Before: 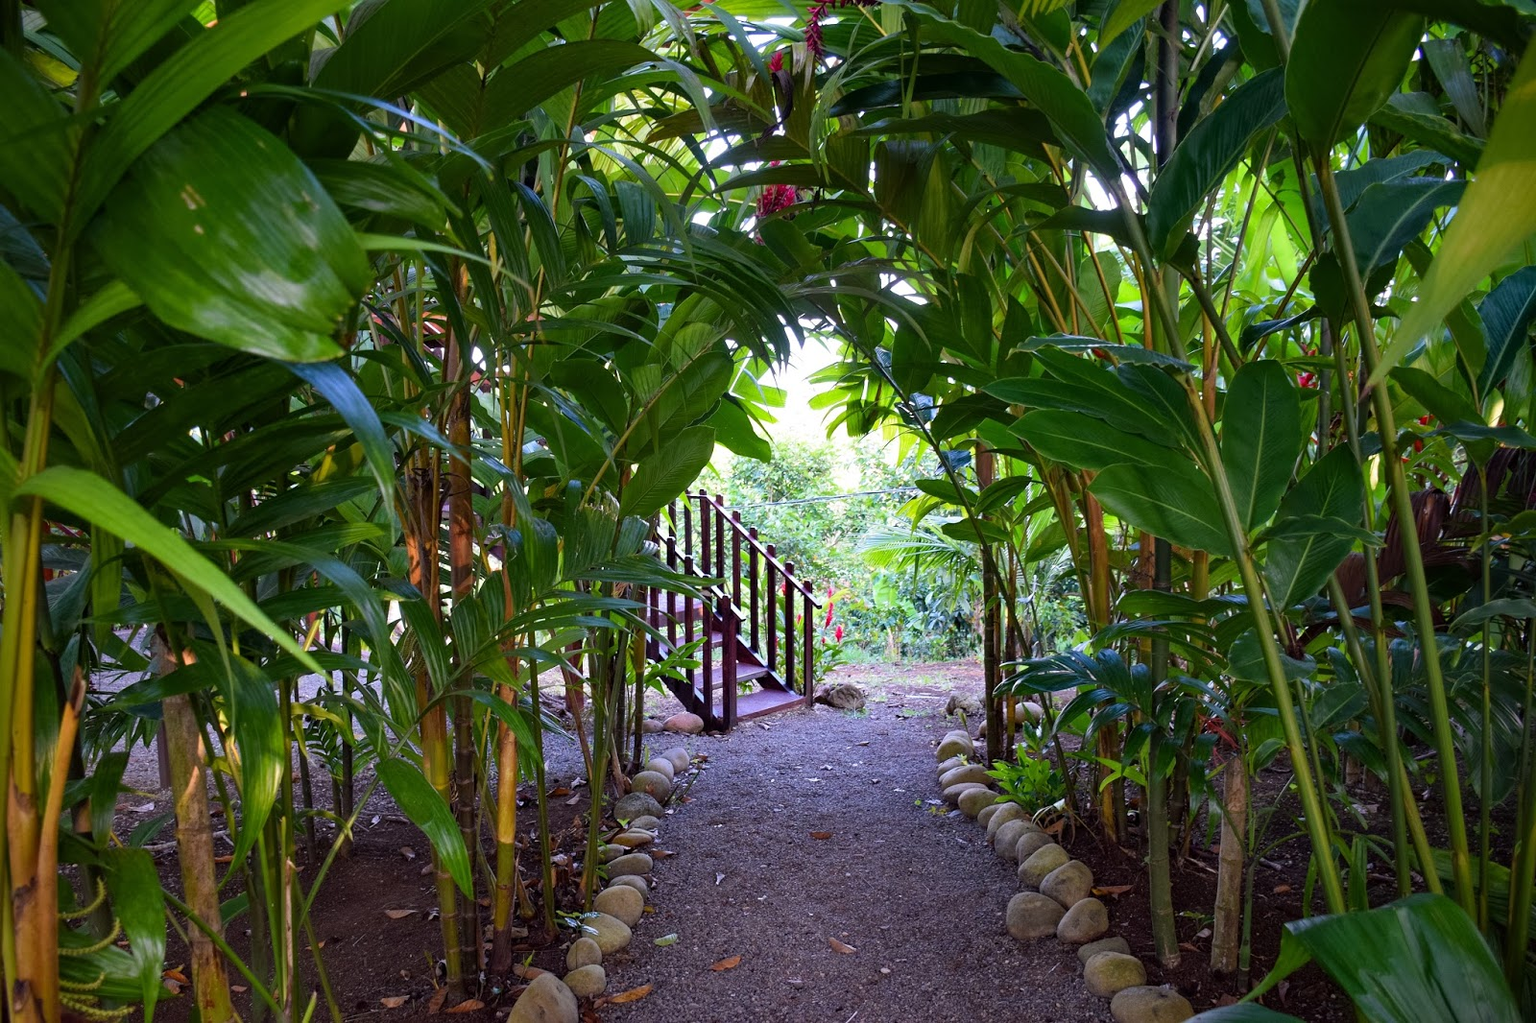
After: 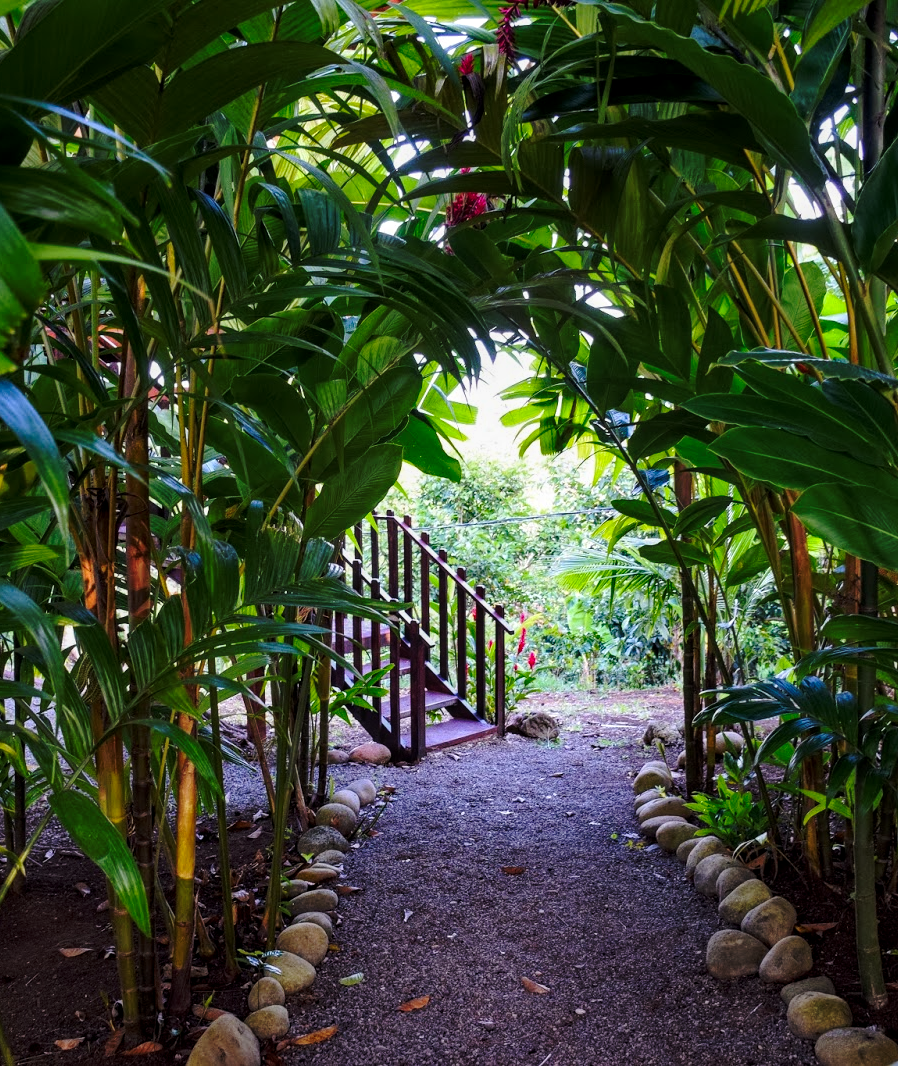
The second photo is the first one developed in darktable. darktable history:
crop: left 21.399%, right 22.416%
local contrast: on, module defaults
base curve: curves: ch0 [(0, 0) (0.073, 0.04) (0.157, 0.139) (0.492, 0.492) (0.758, 0.758) (1, 1)], preserve colors none
